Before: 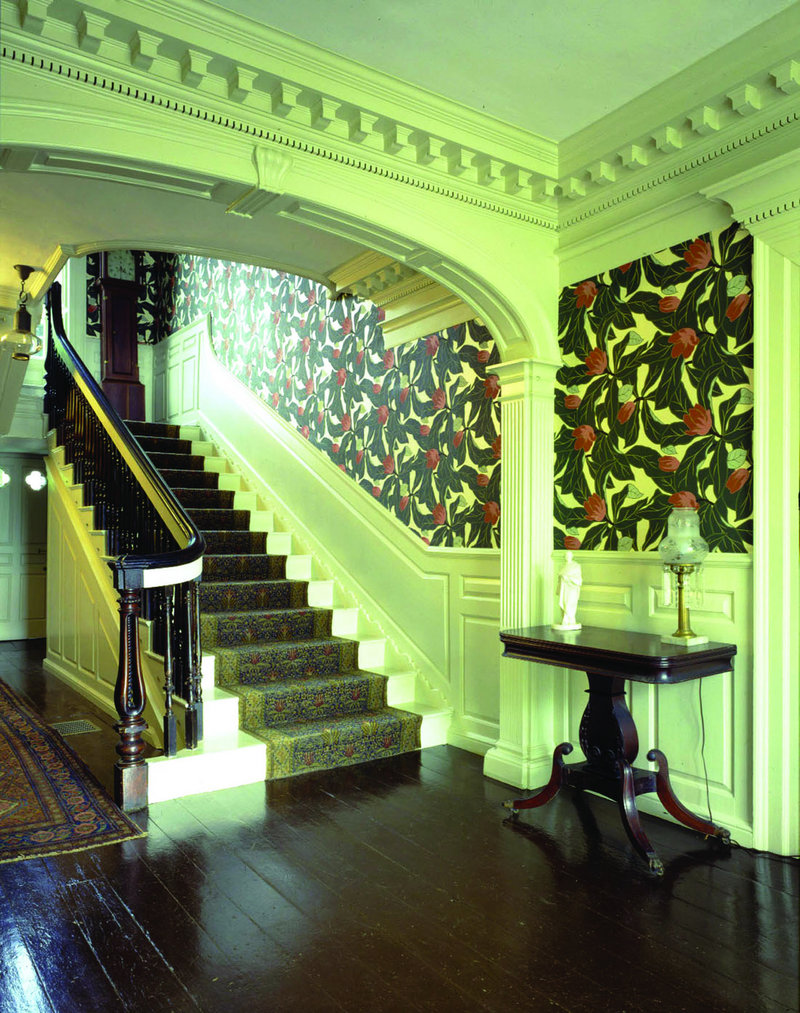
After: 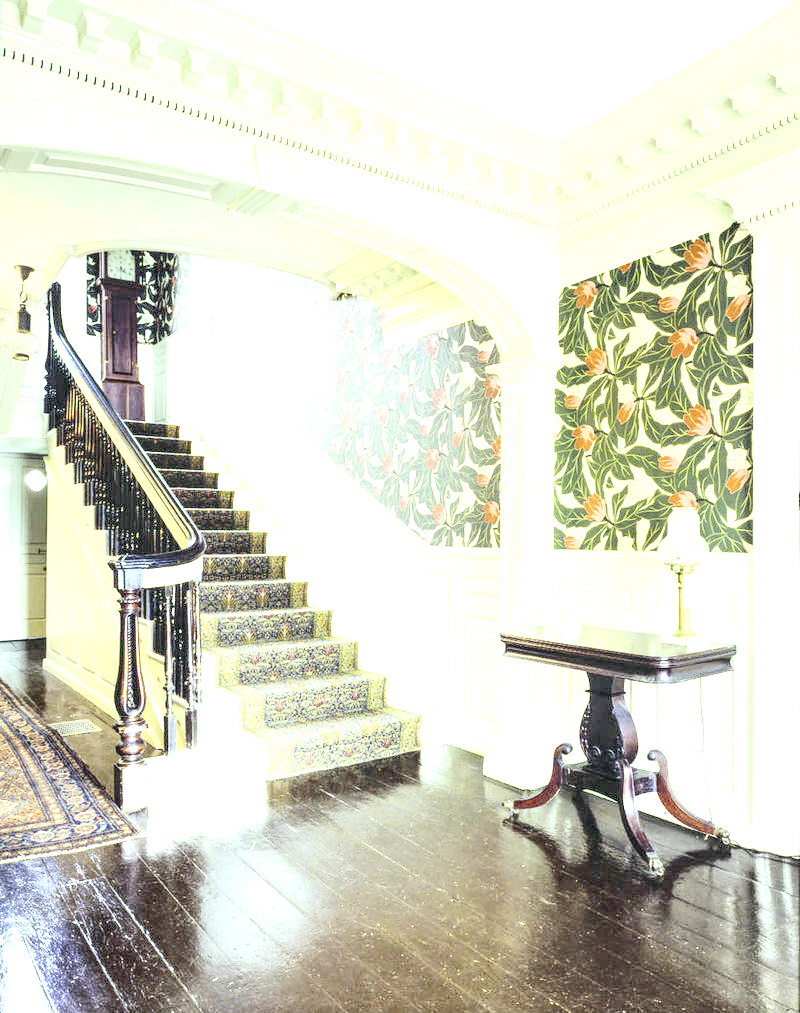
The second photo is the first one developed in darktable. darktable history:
exposure: black level correction 0.011, exposure 1.088 EV, compensate exposure bias true, compensate highlight preservation false
contrast brightness saturation: contrast 0.25, saturation -0.31
local contrast: detail 160%
